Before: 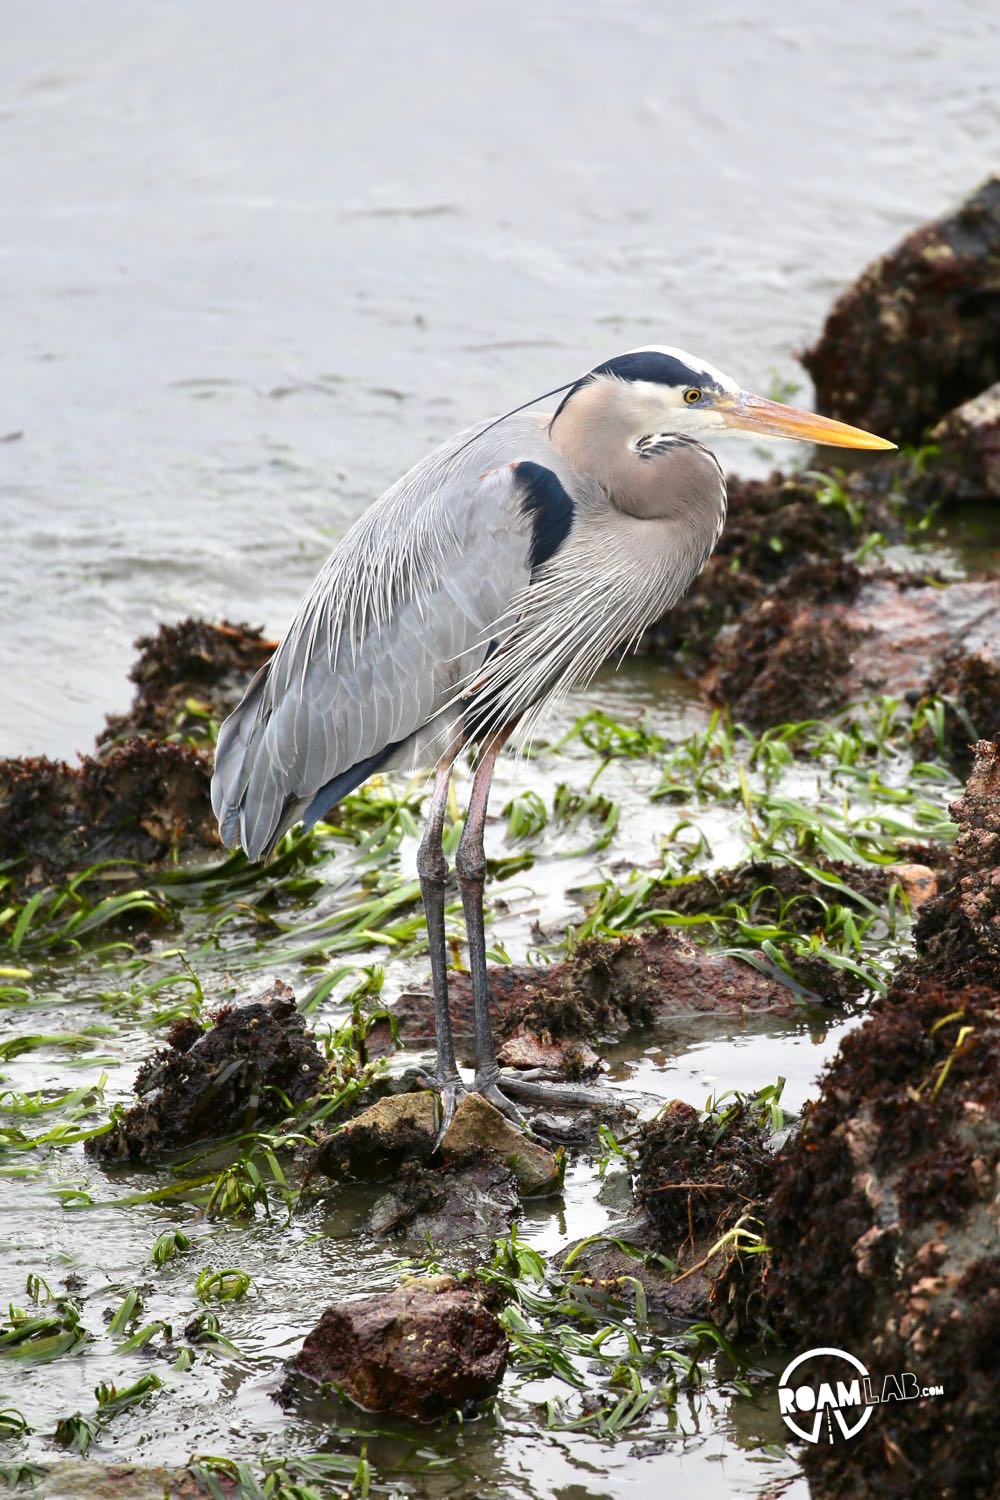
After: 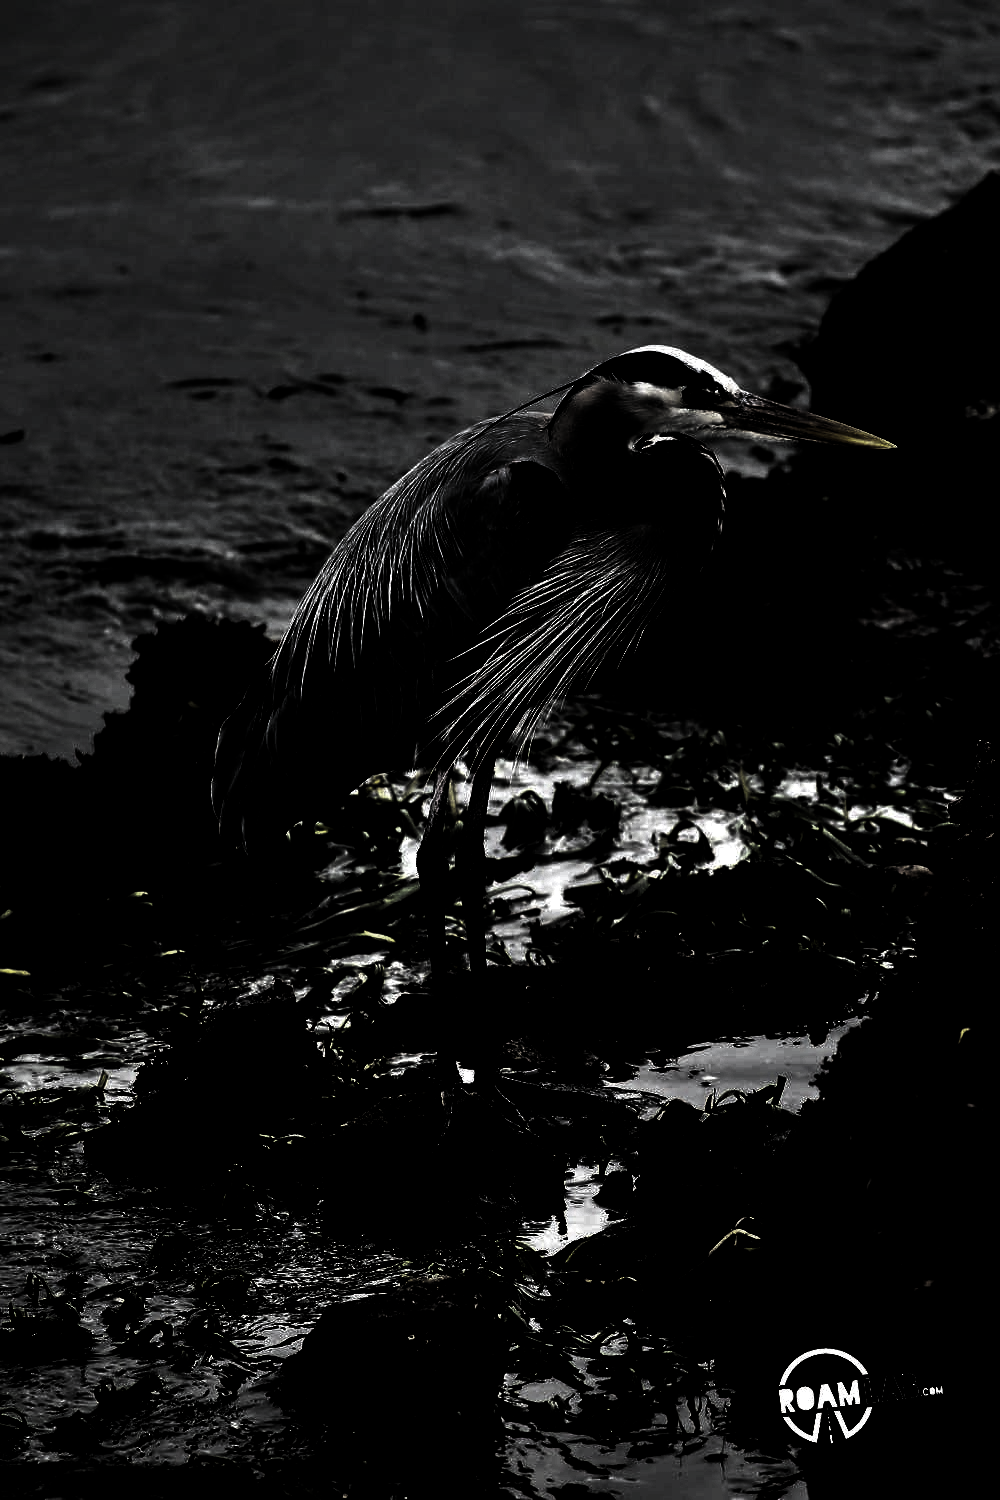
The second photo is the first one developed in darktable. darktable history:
levels: levels [0.721, 0.937, 0.997]
contrast brightness saturation: contrast 0.1, brightness 0.02, saturation 0.02
exposure: compensate highlight preservation false
